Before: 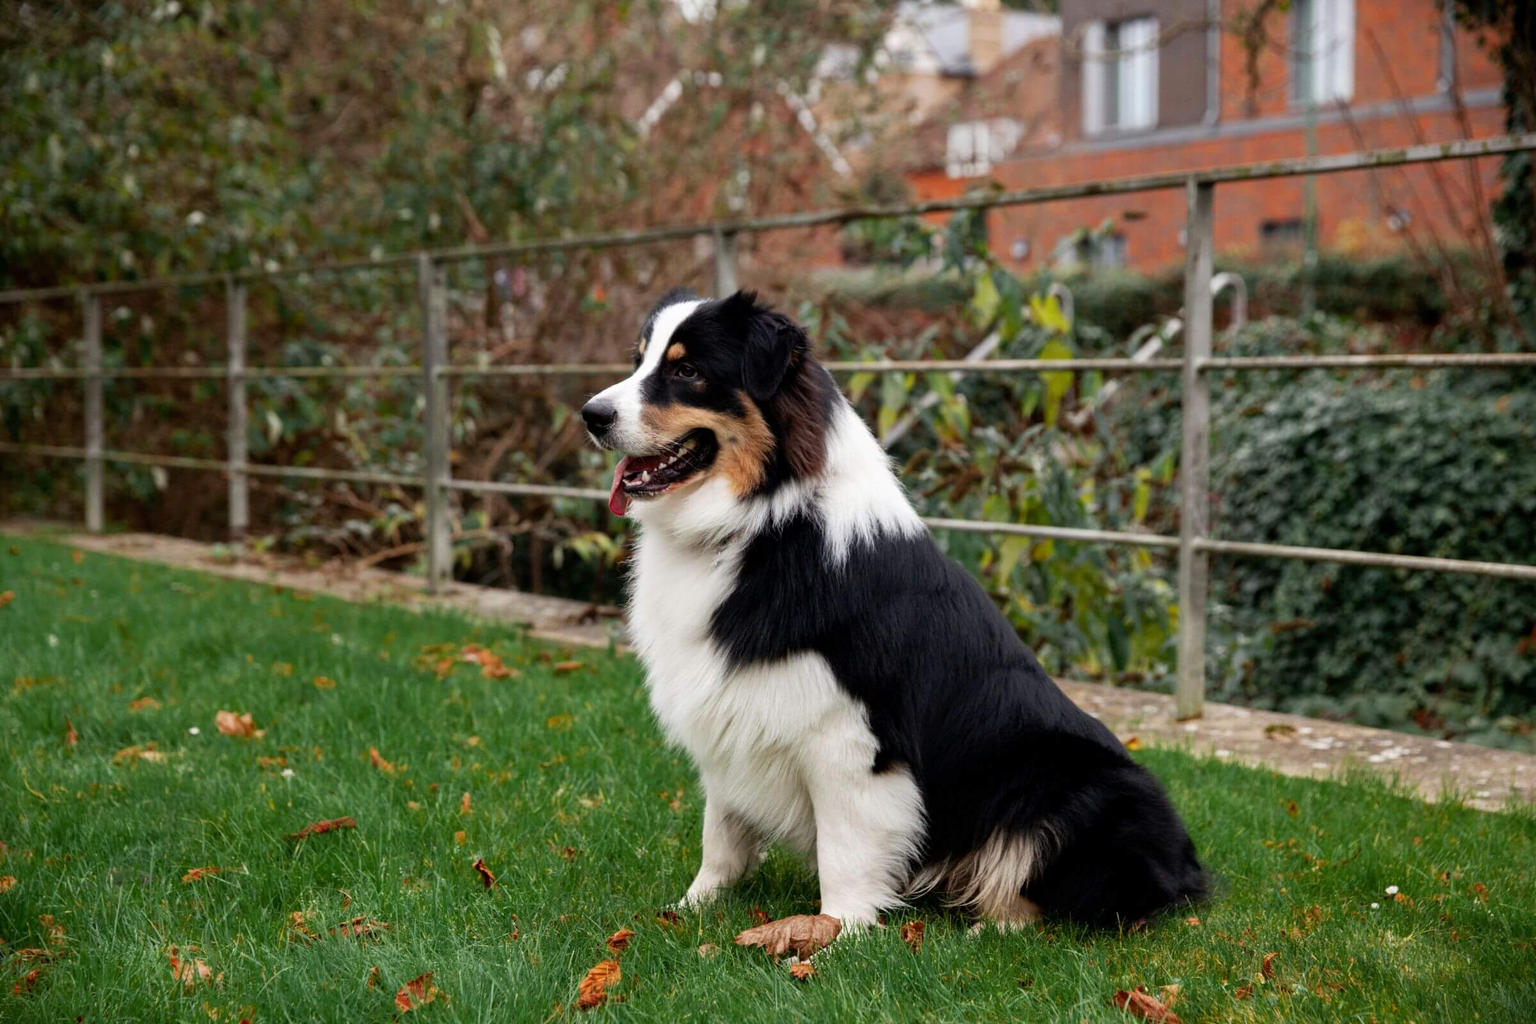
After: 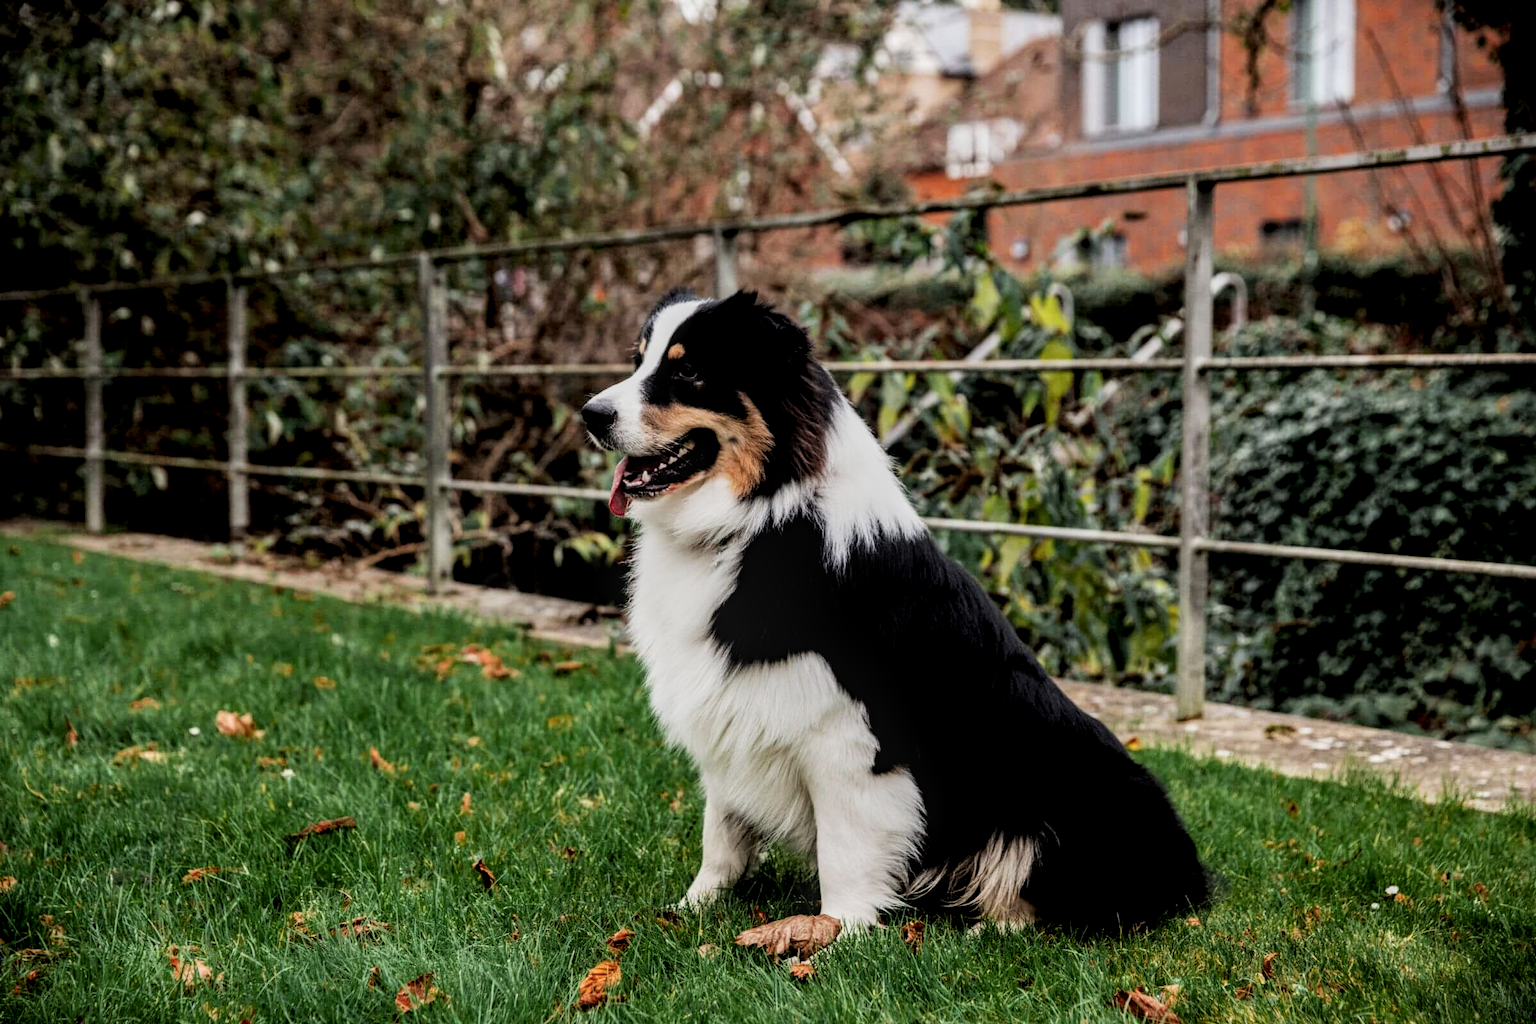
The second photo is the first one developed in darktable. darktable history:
local contrast: highlights 61%, detail 143%, midtone range 0.428
filmic rgb: black relative exposure -5 EV, hardness 2.88, contrast 1.3, highlights saturation mix -30%
